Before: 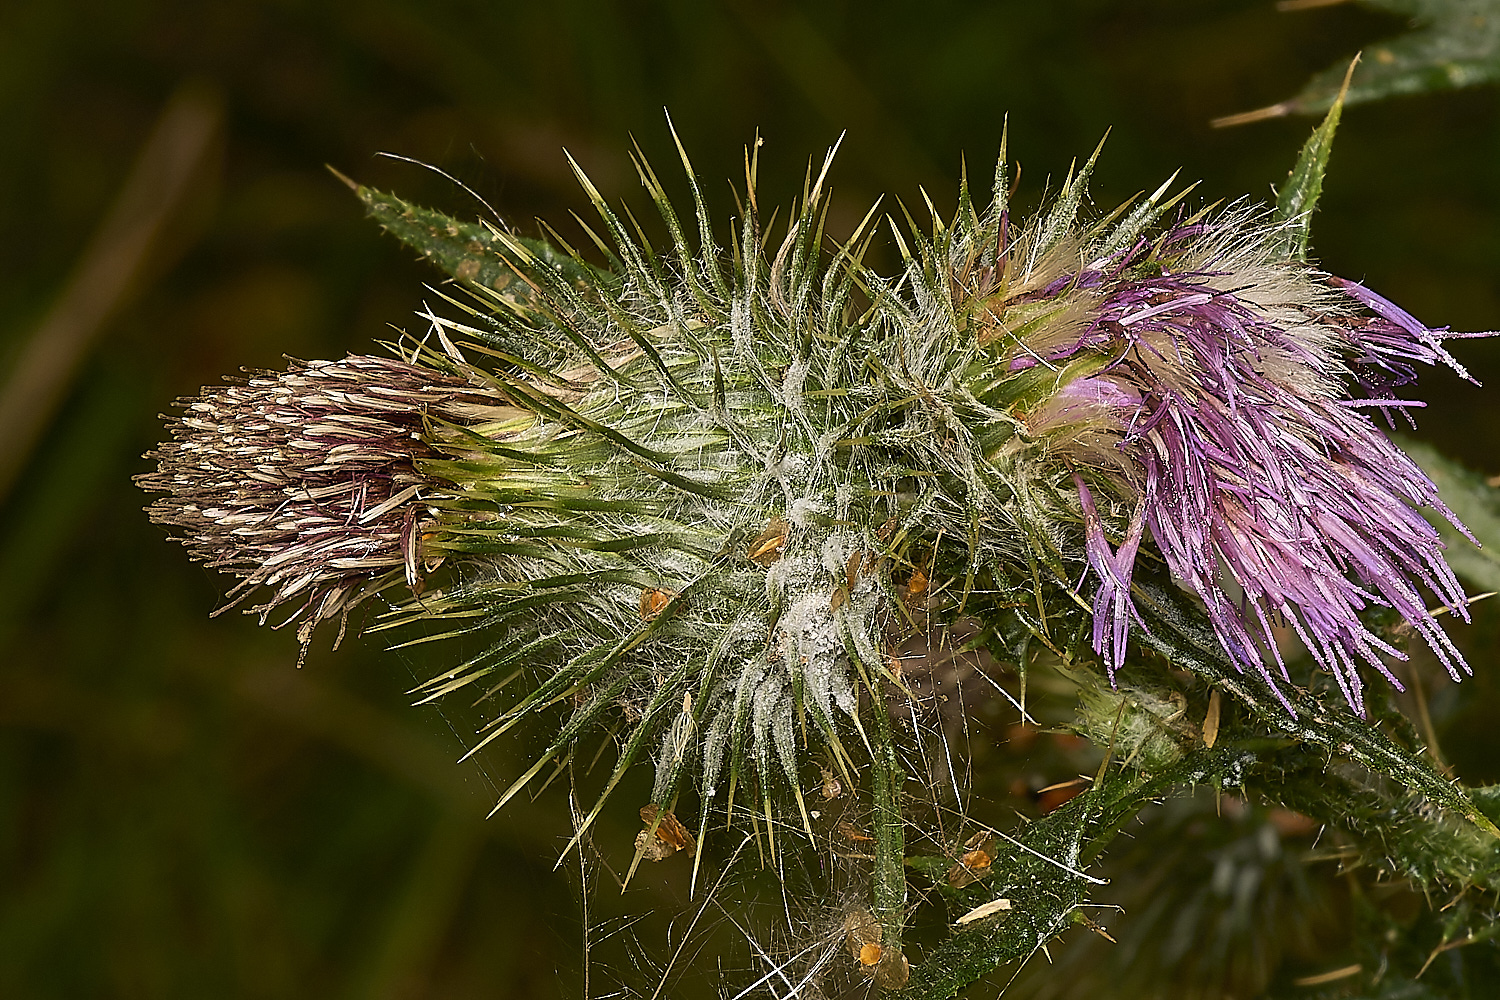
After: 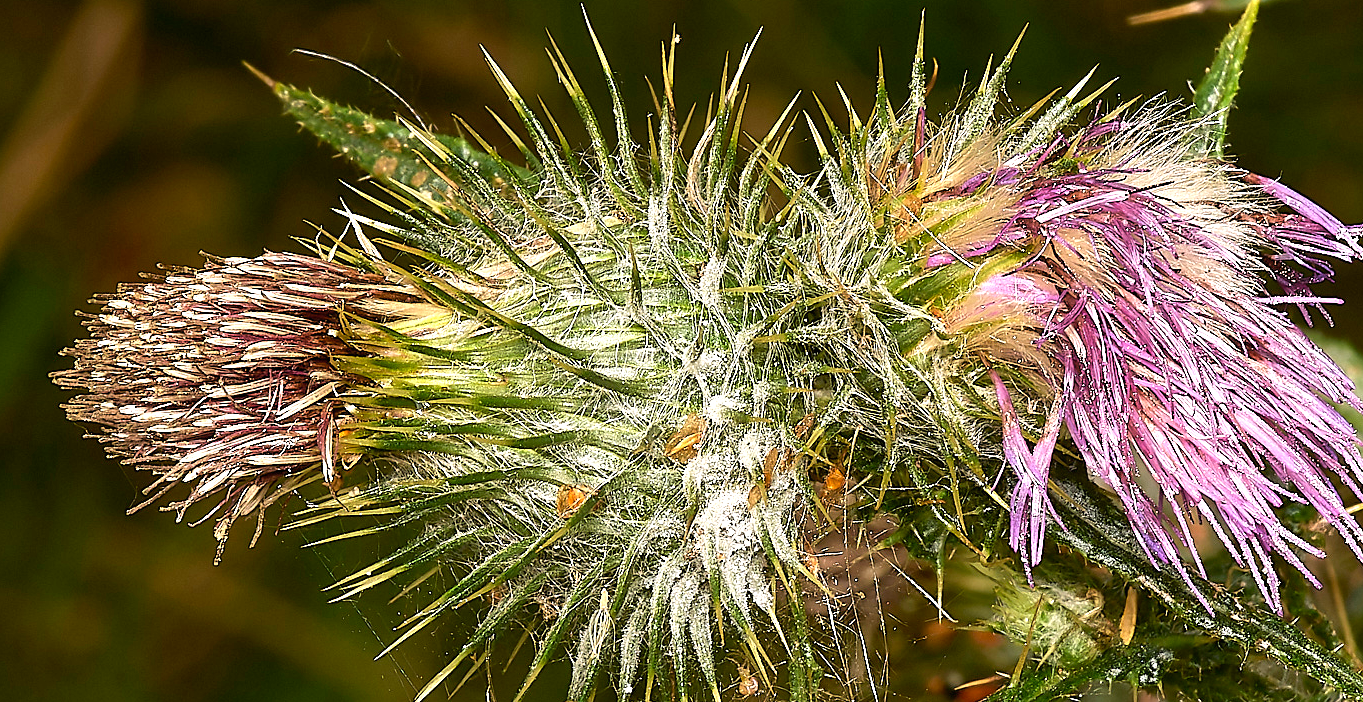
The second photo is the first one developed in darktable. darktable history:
exposure: black level correction 0, exposure 0.95 EV, compensate exposure bias true, compensate highlight preservation false
crop: left 5.596%, top 10.314%, right 3.534%, bottom 19.395%
